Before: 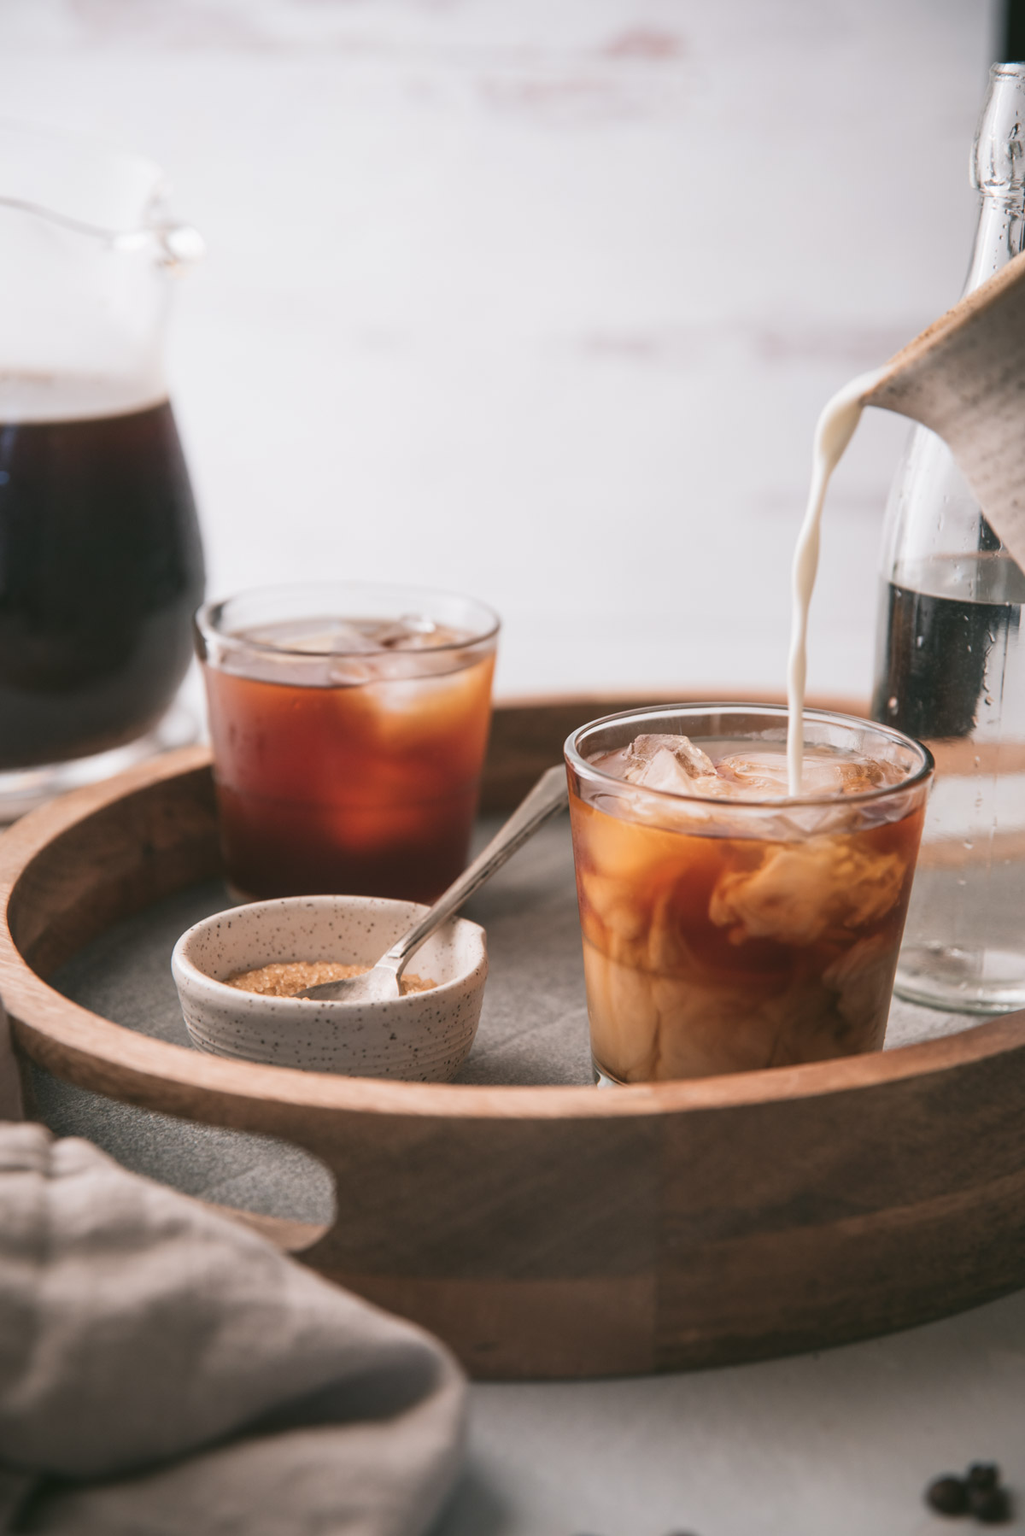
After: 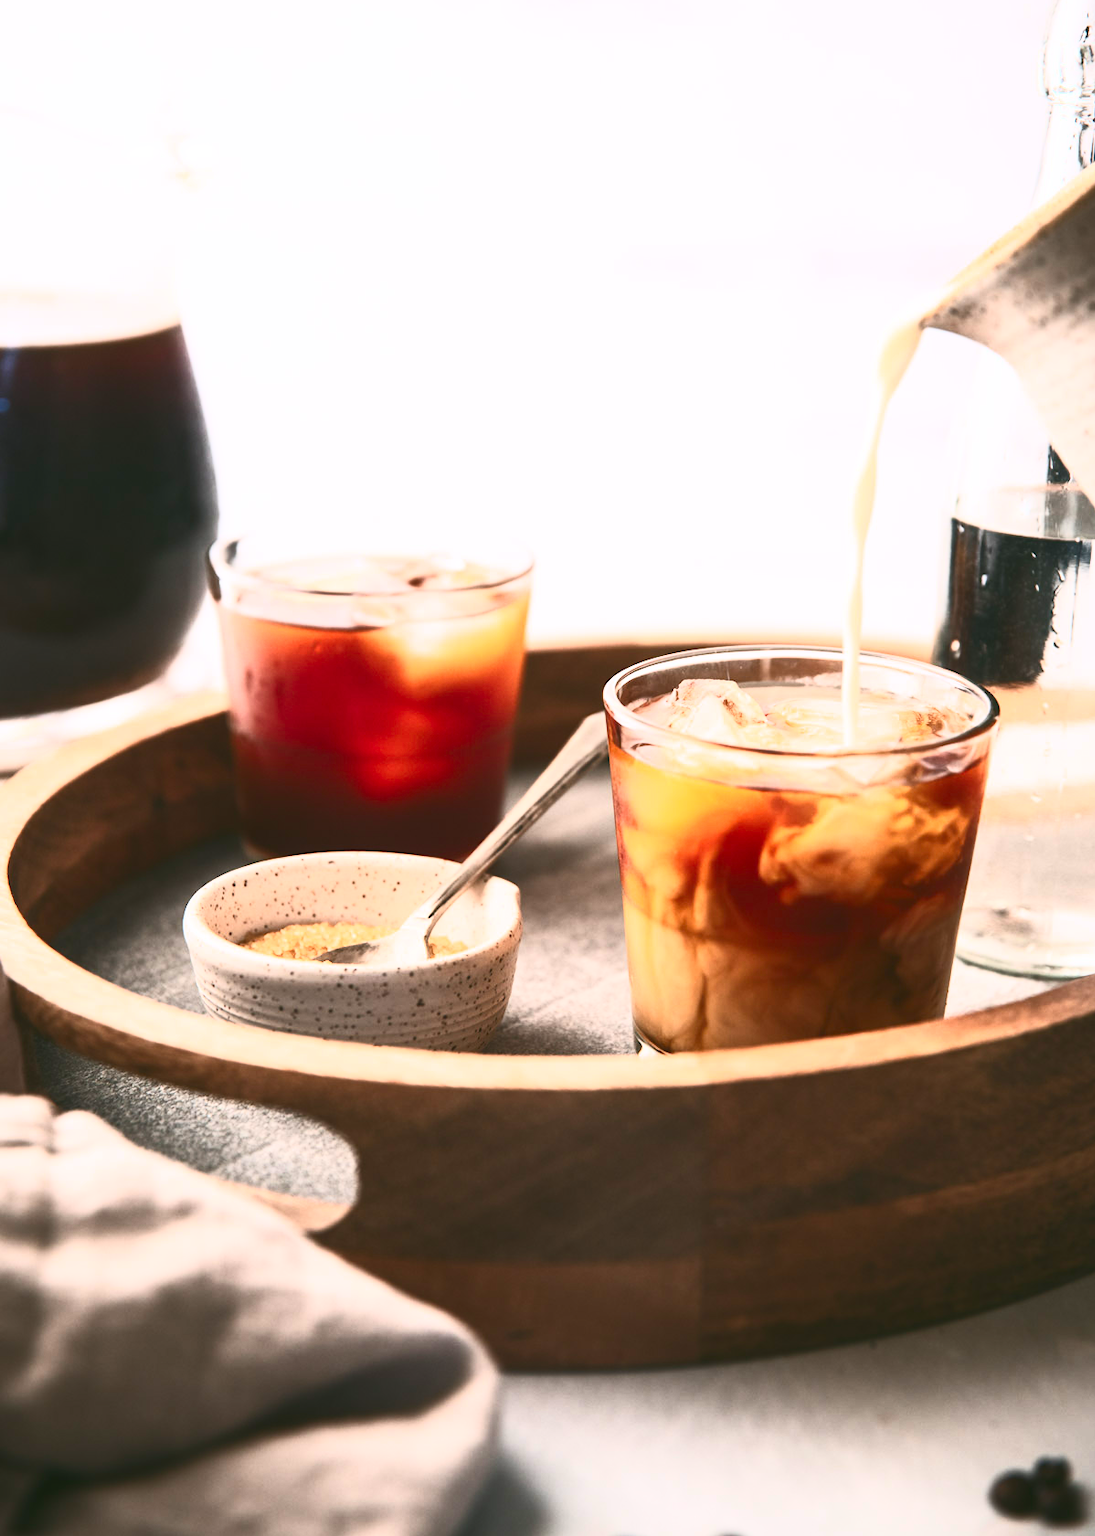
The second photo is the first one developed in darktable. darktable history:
crop and rotate: top 6.479%
contrast brightness saturation: contrast 0.841, brightness 0.586, saturation 0.578
